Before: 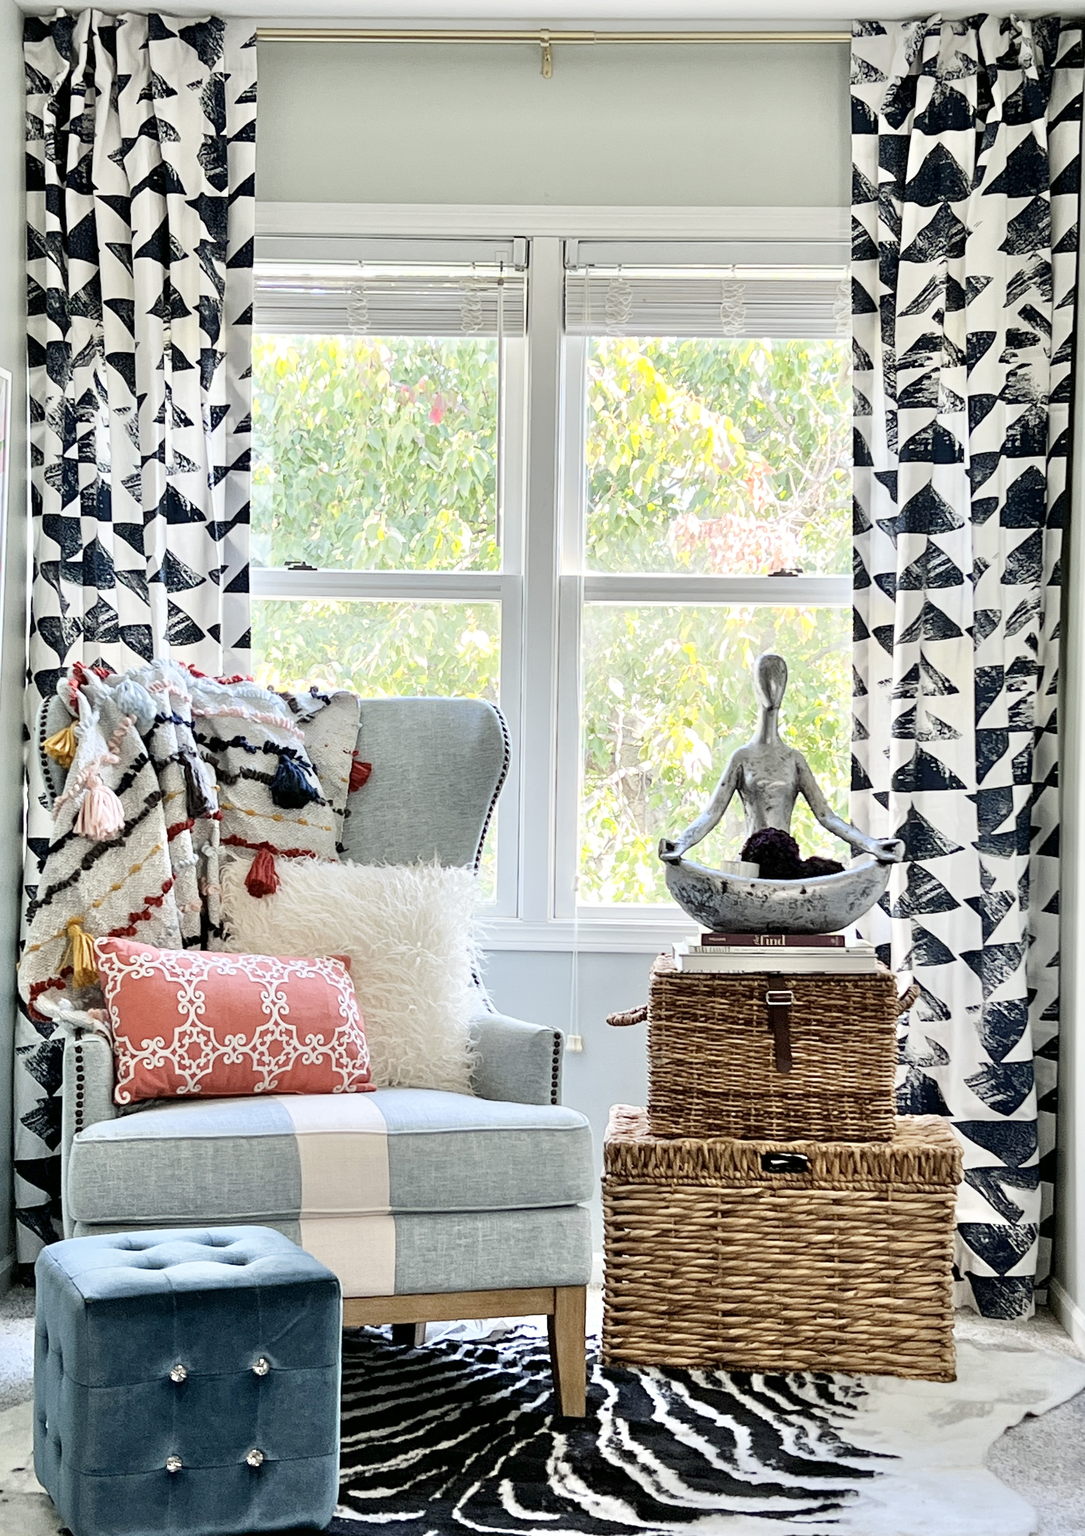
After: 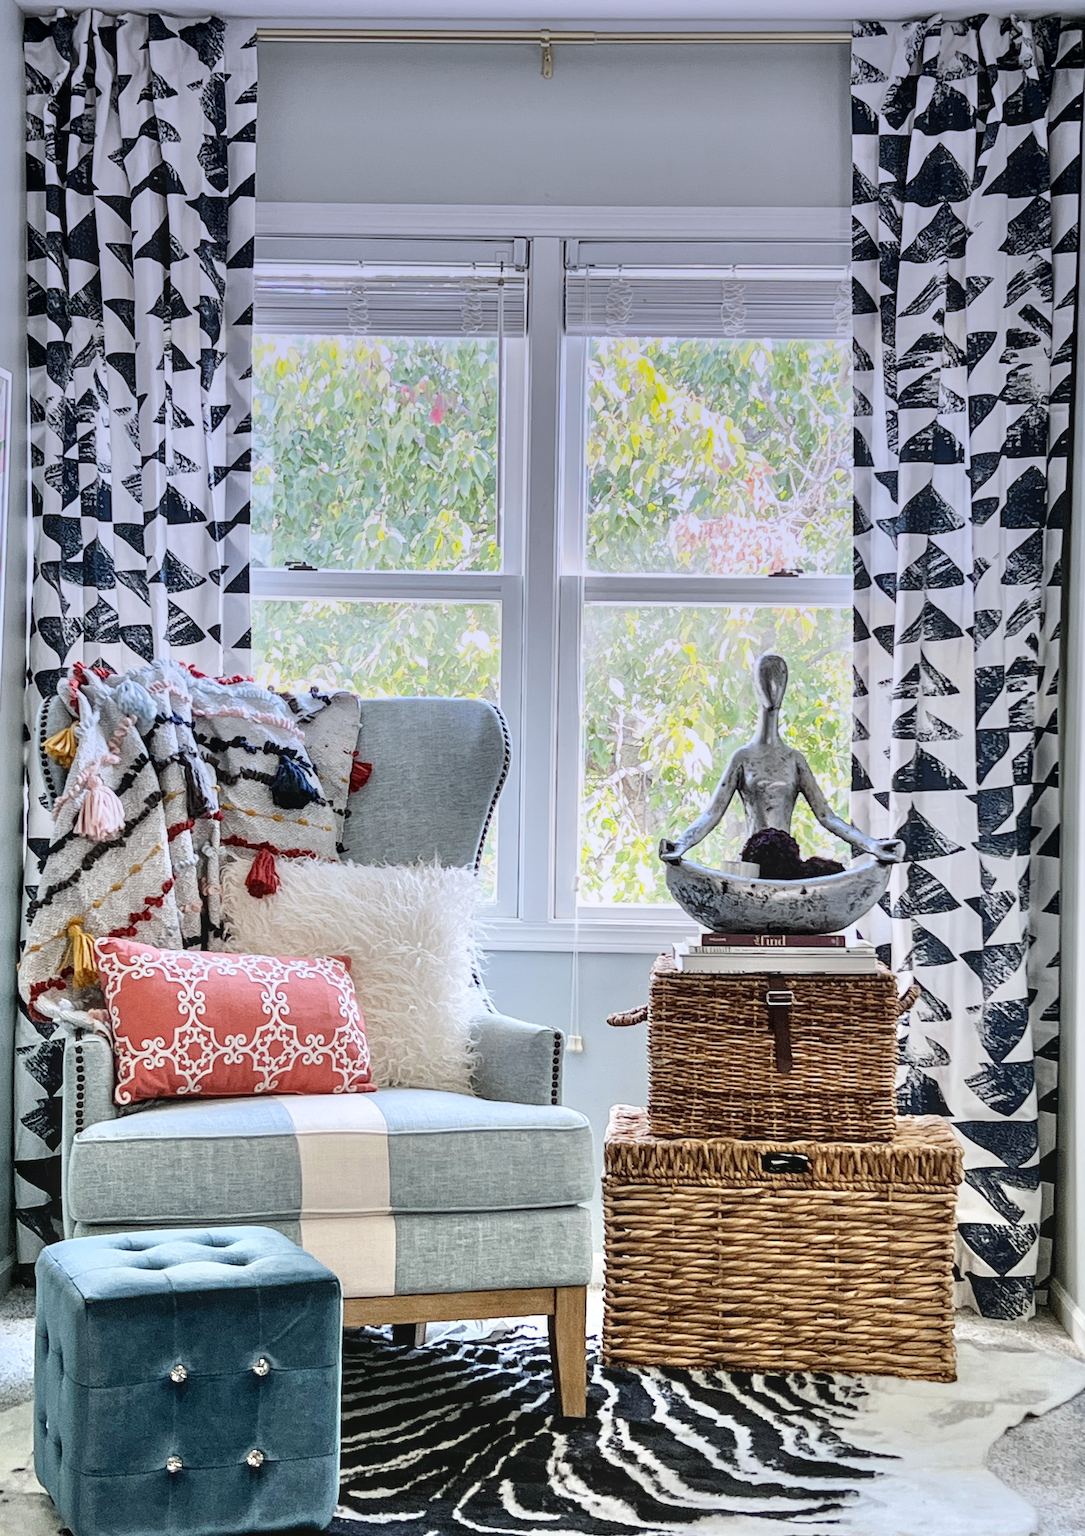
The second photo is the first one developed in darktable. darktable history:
exposure: black level correction -0.005, exposure 0.054 EV, compensate highlight preservation false
local contrast: on, module defaults
graduated density: hue 238.83°, saturation 50%
